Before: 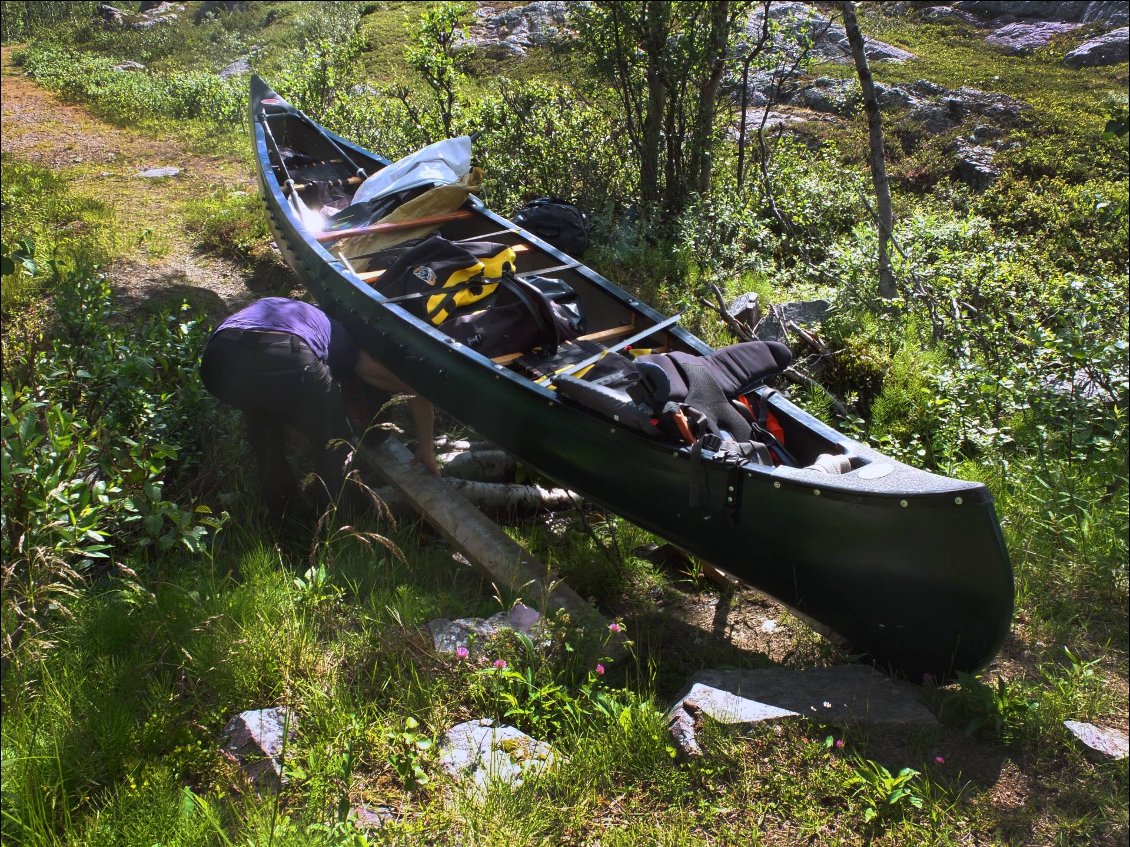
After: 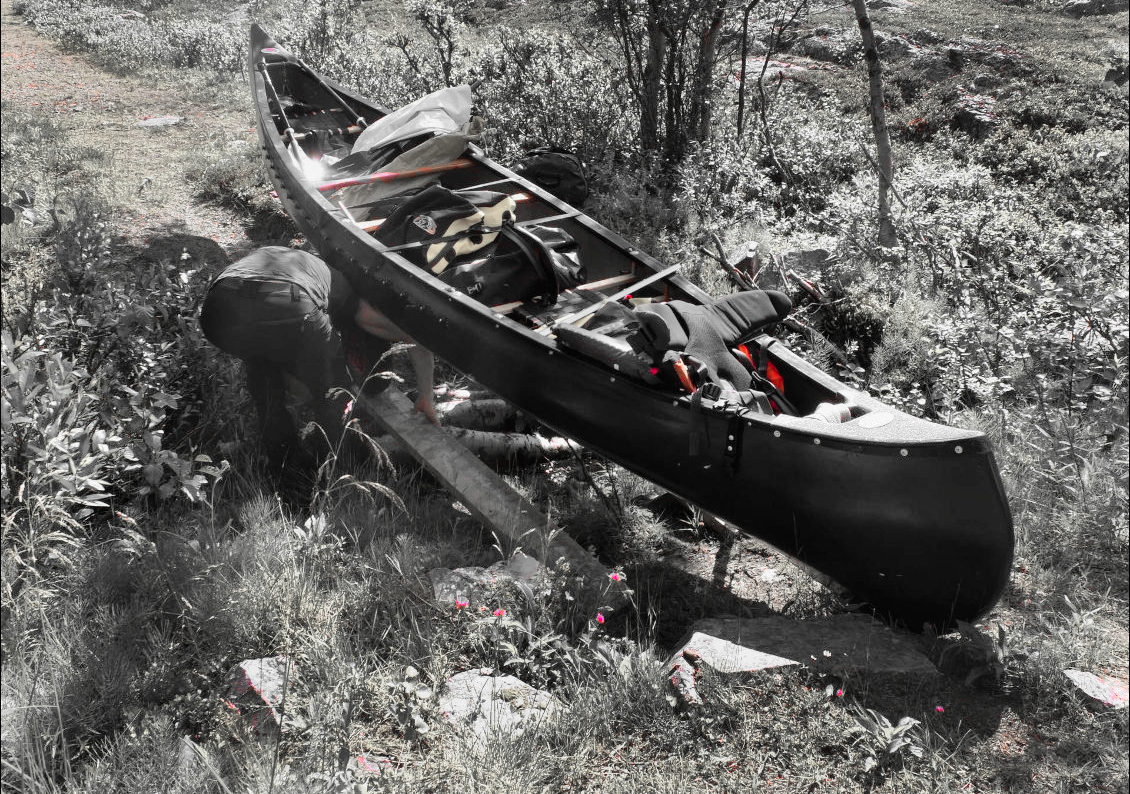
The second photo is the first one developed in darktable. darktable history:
crop and rotate: top 6.166%
filmic rgb: middle gray luminance 18.35%, black relative exposure -11.55 EV, white relative exposure 2.55 EV, target black luminance 0%, hardness 8.33, latitude 98.98%, contrast 1.079, shadows ↔ highlights balance 0.693%
color zones: curves: ch1 [(0, 0.831) (0.08, 0.771) (0.157, 0.268) (0.241, 0.207) (0.562, -0.005) (0.714, -0.013) (0.876, 0.01) (1, 0.831)], mix 38.72%
shadows and highlights: low approximation 0.01, soften with gaussian
contrast brightness saturation: brightness 0.14
